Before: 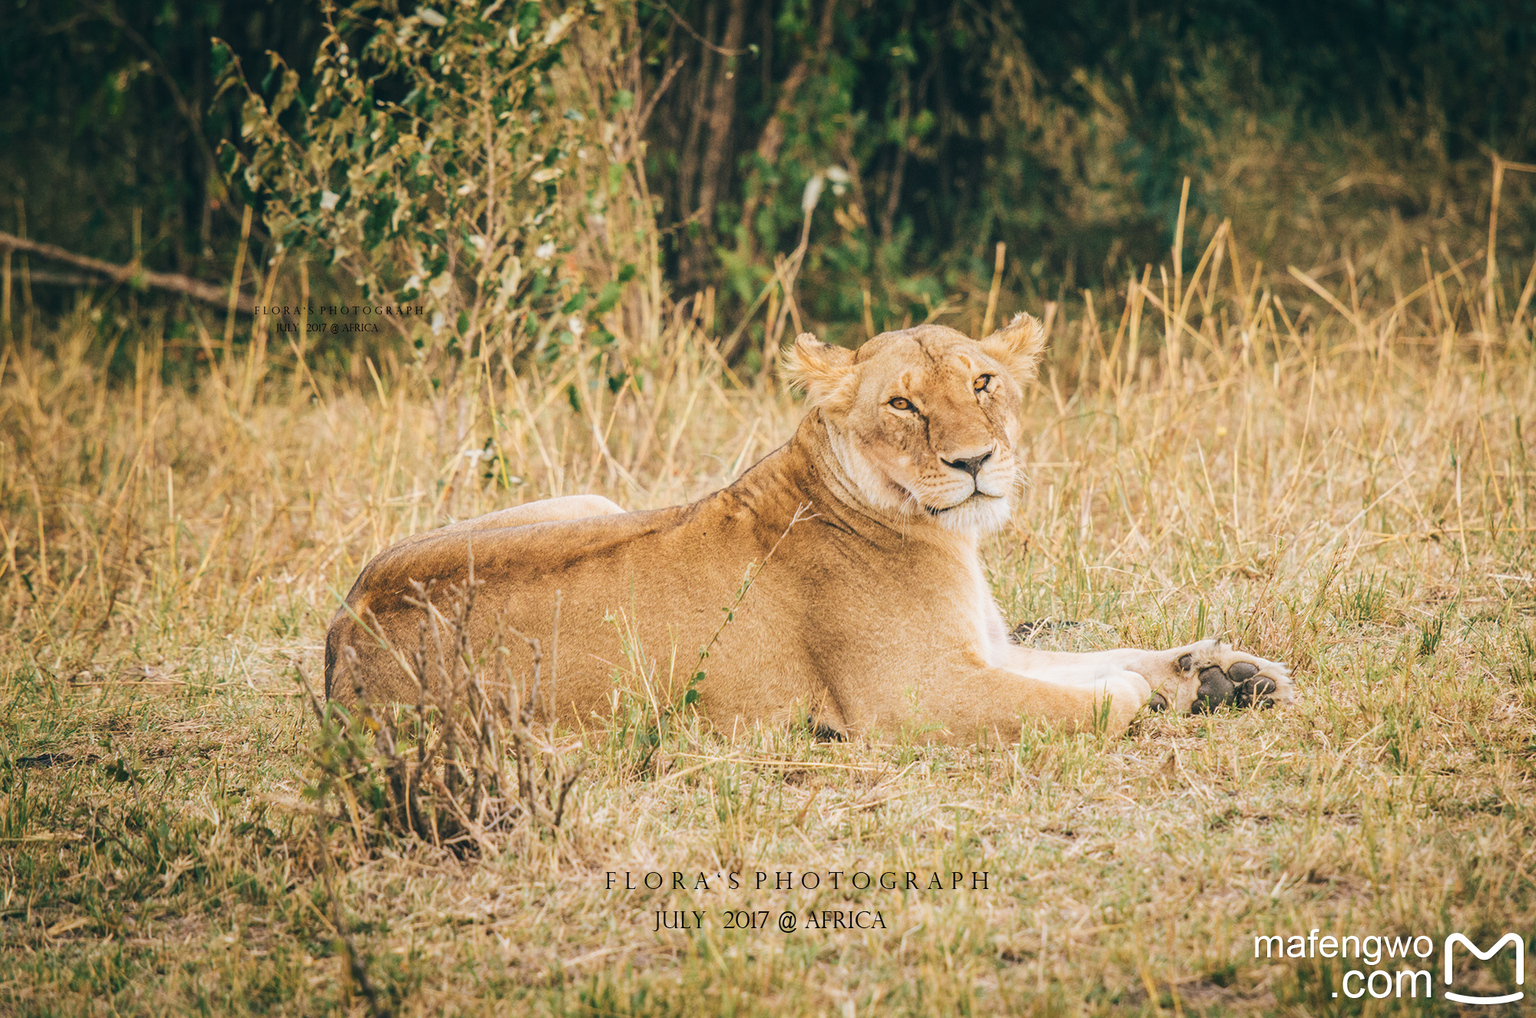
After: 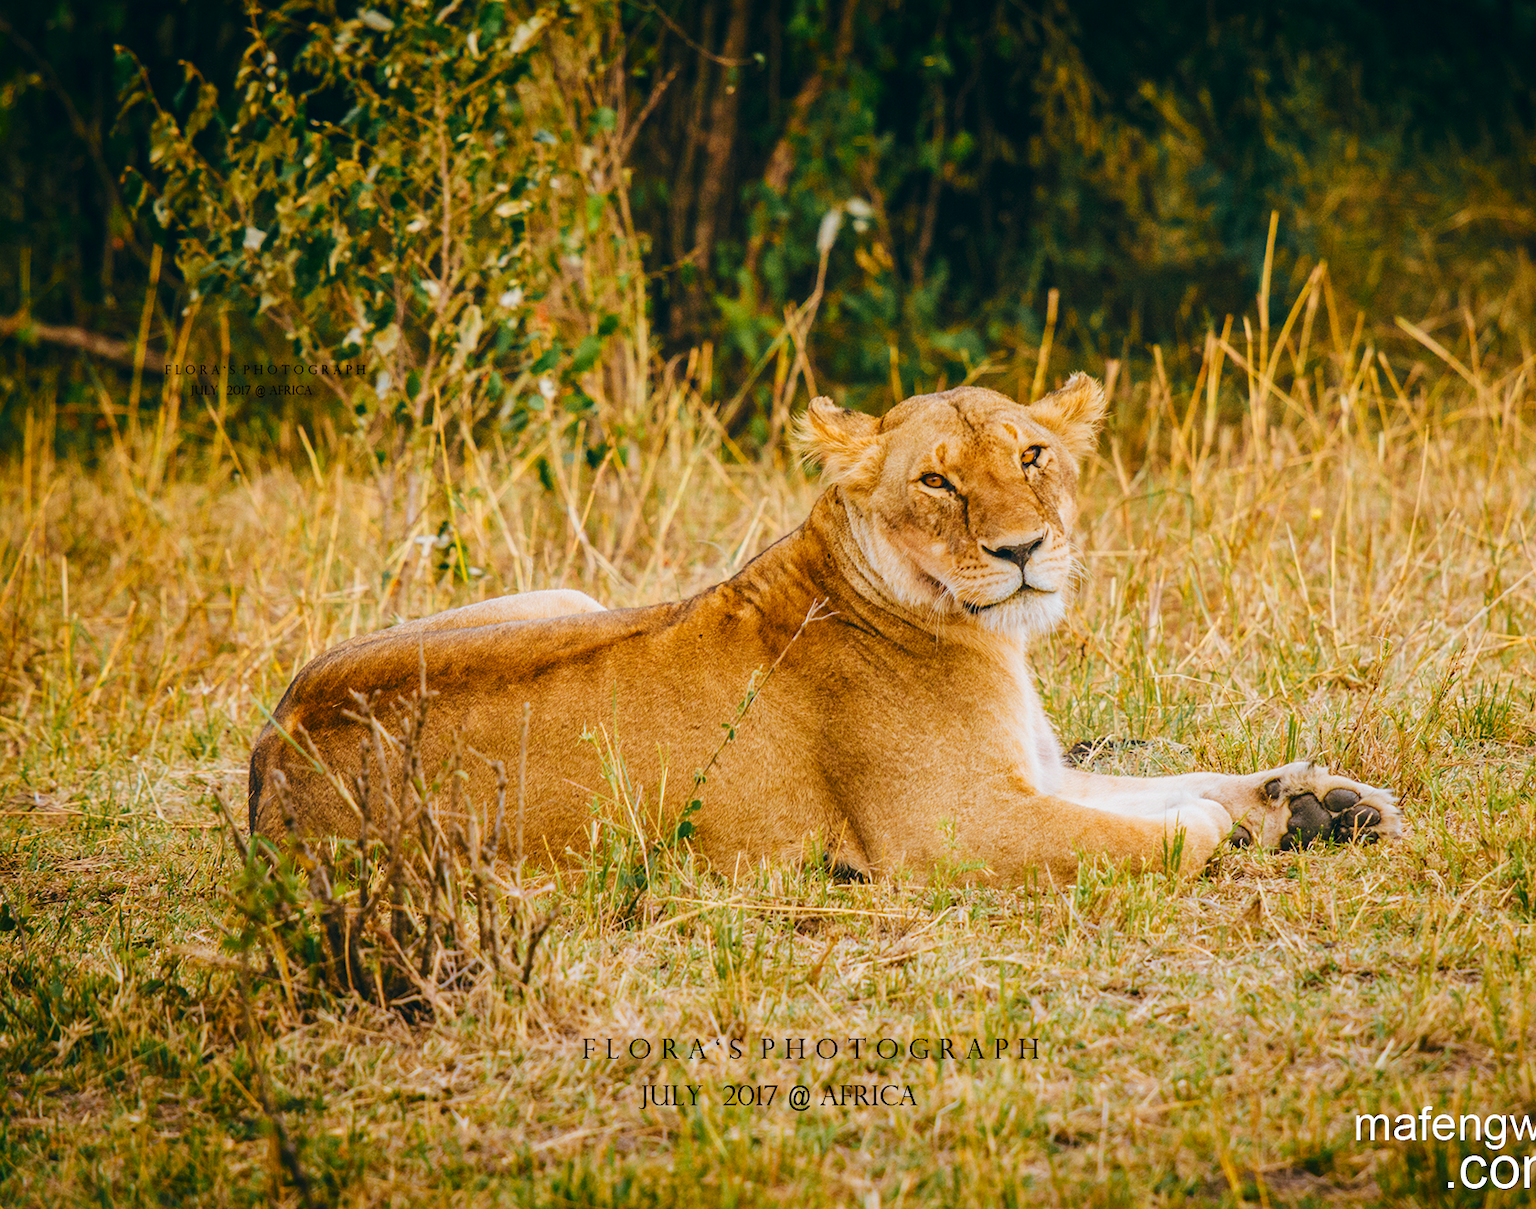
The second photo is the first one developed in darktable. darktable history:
color zones: curves: ch0 [(0.224, 0.526) (0.75, 0.5)]; ch1 [(0.055, 0.526) (0.224, 0.761) (0.377, 0.526) (0.75, 0.5)]
crop: left 7.598%, right 7.873%
white balance: red 0.988, blue 1.017
contrast brightness saturation: brightness -0.2, saturation 0.08
